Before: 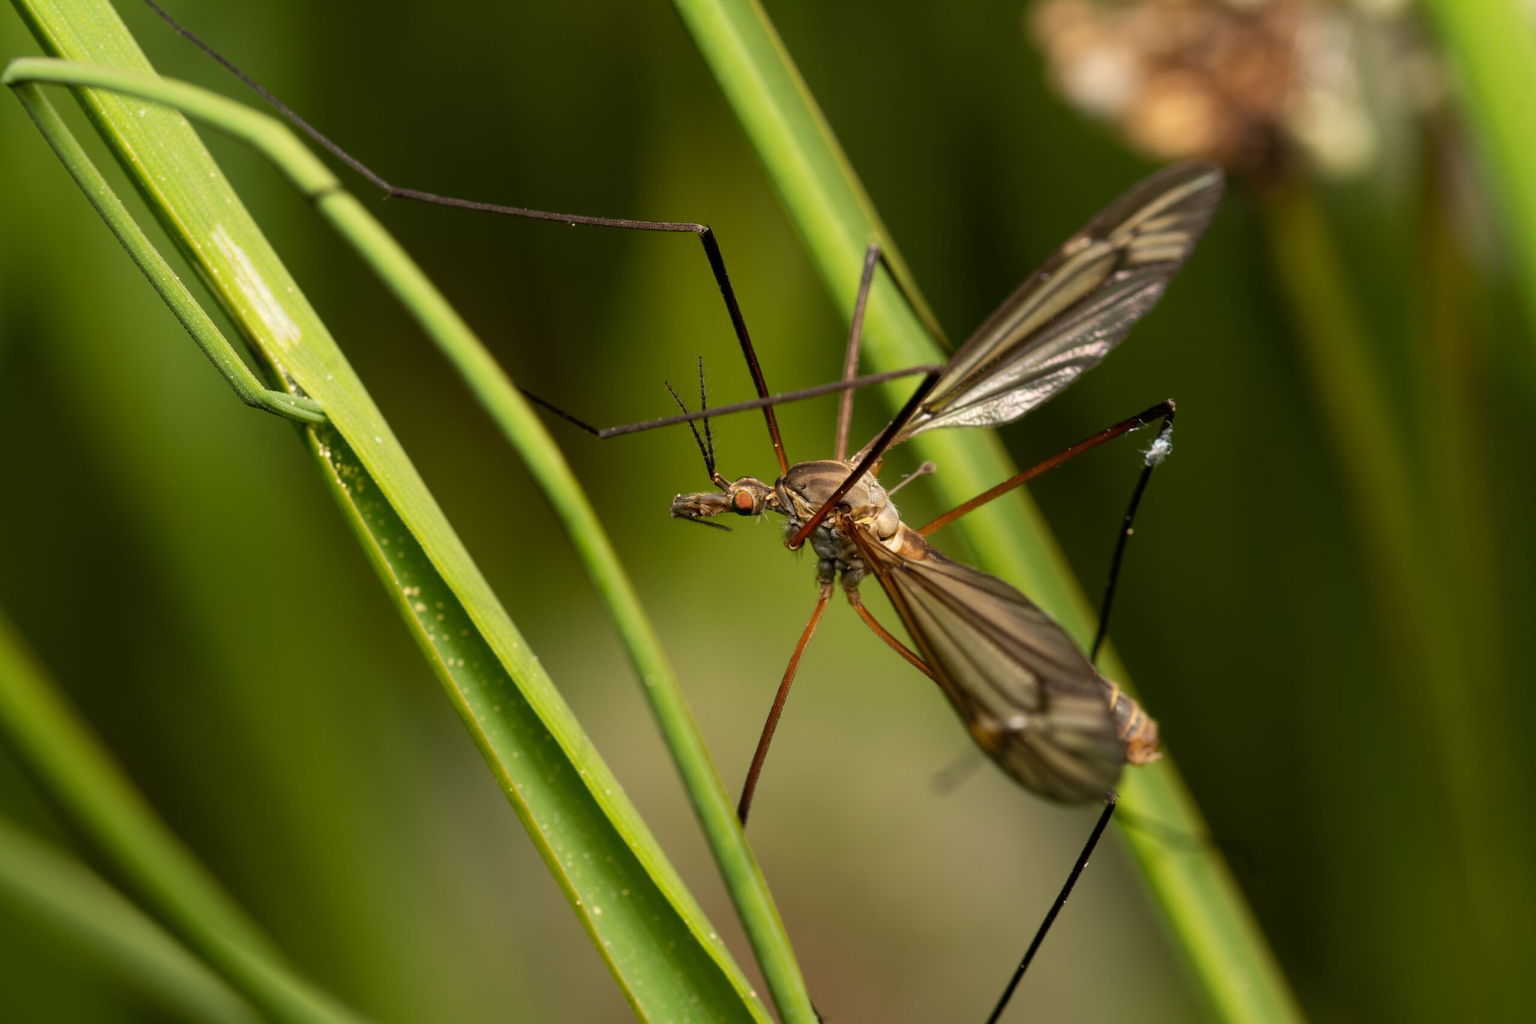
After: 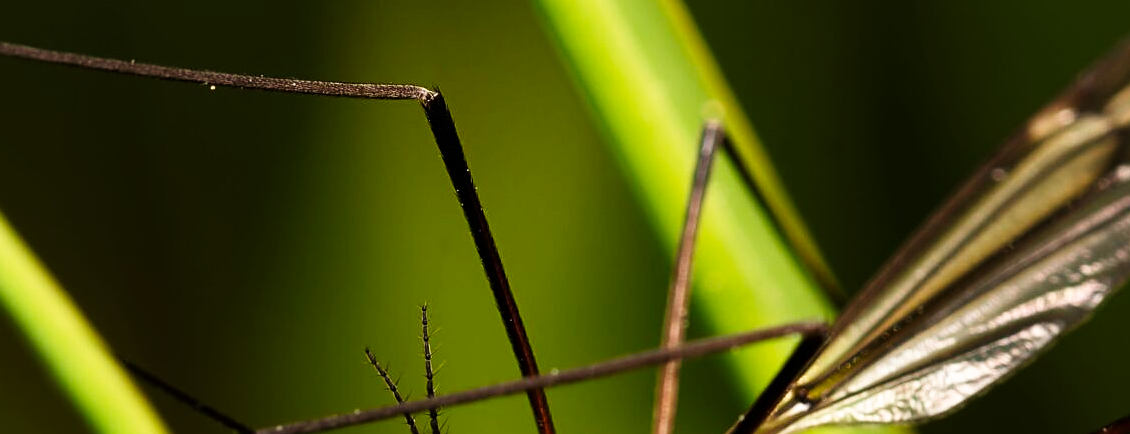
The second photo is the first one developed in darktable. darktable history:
crop: left 29.051%, top 16.843%, right 26.784%, bottom 57.69%
tone curve: curves: ch0 [(0, 0) (0.074, 0.04) (0.157, 0.1) (0.472, 0.515) (0.635, 0.731) (0.768, 0.878) (0.899, 0.969) (1, 1)]; ch1 [(0, 0) (0.08, 0.08) (0.3, 0.3) (0.5, 0.5) (0.539, 0.558) (0.586, 0.658) (0.69, 0.787) (0.92, 0.92) (1, 1)]; ch2 [(0, 0) (0.08, 0.08) (0.3, 0.3) (0.5, 0.5) (0.543, 0.597) (0.597, 0.679) (0.92, 0.92) (1, 1)], preserve colors none
sharpen: on, module defaults
